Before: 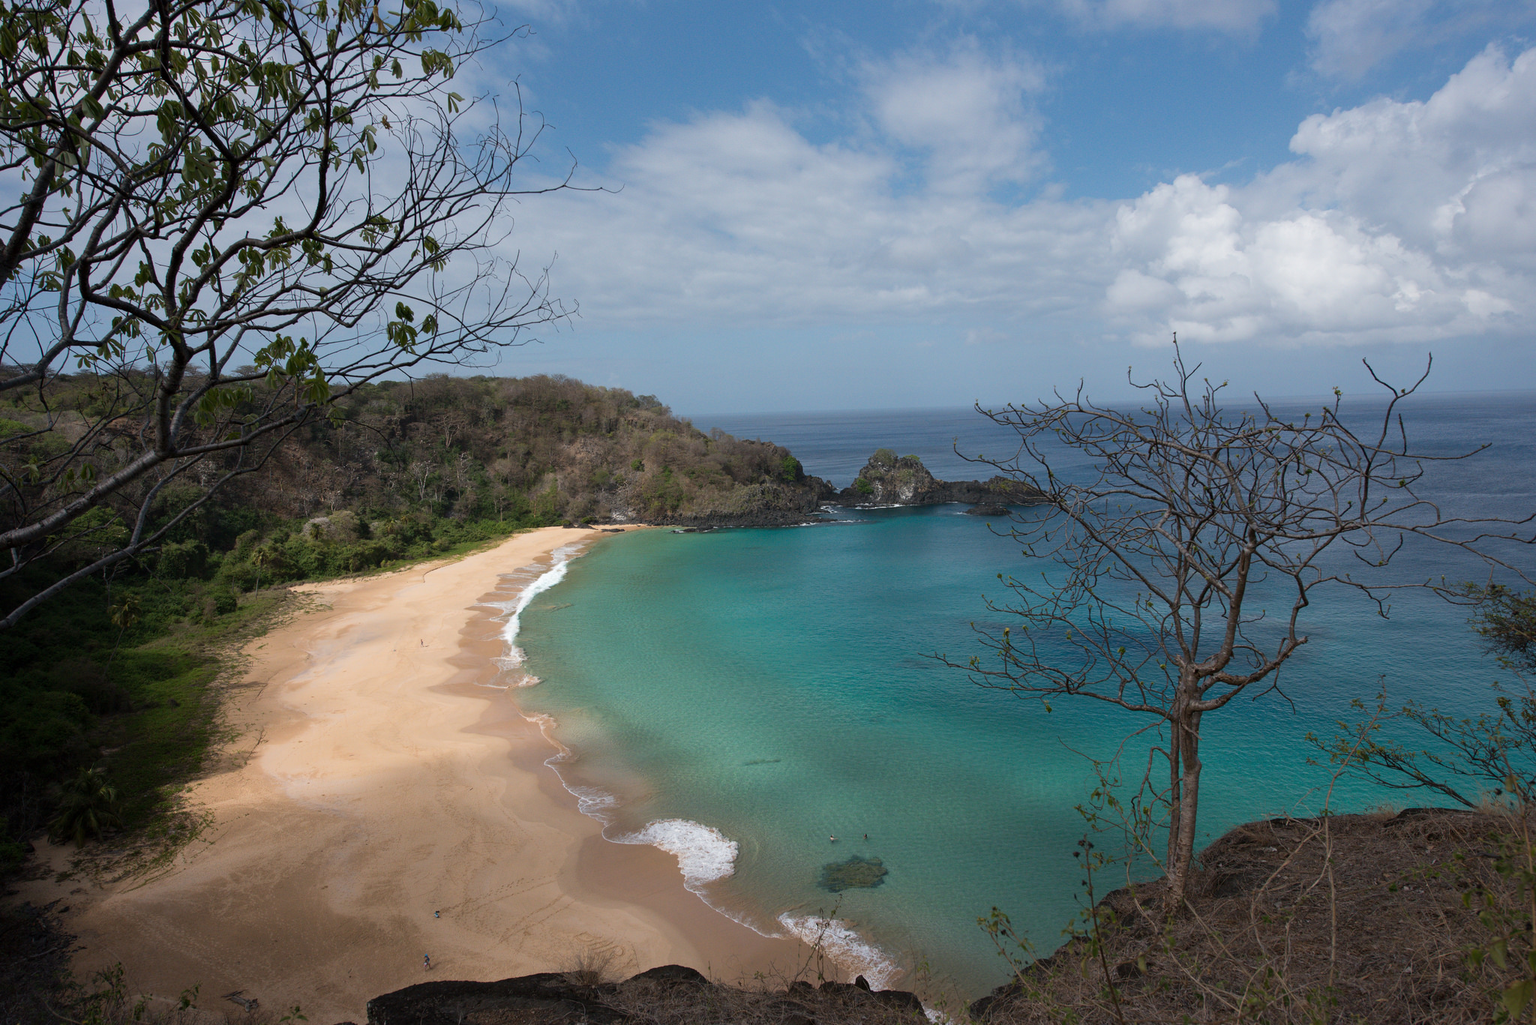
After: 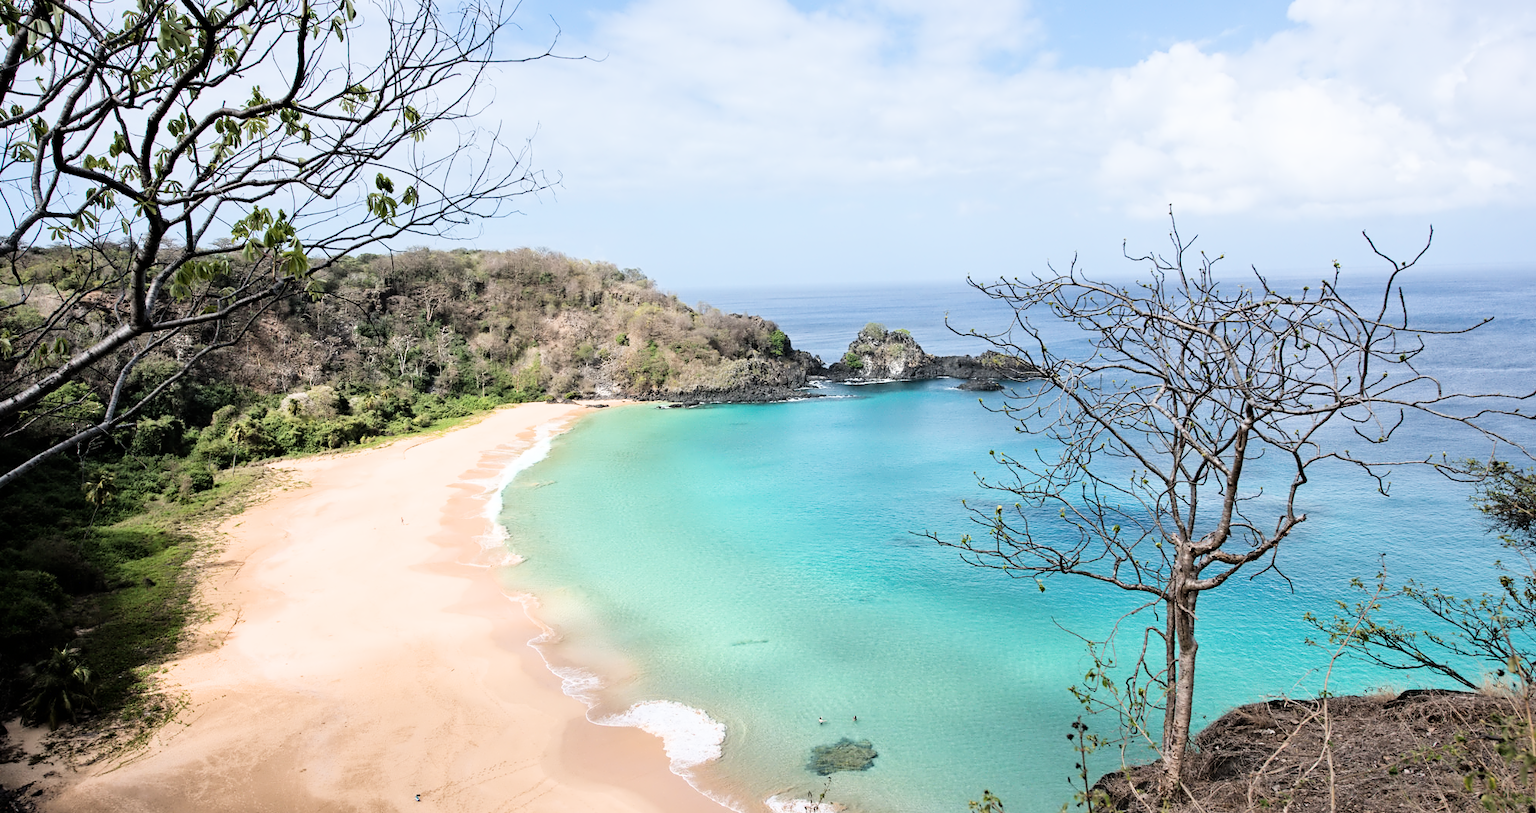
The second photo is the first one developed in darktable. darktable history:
contrast equalizer: y [[0.5, 0.542, 0.583, 0.625, 0.667, 0.708], [0.5 ×6], [0.5 ×6], [0, 0.033, 0.067, 0.1, 0.133, 0.167], [0, 0.05, 0.1, 0.15, 0.2, 0.25]], mix 0.588
exposure: exposure 2.042 EV, compensate exposure bias true, compensate highlight preservation false
crop and rotate: left 1.824%, top 12.98%, right 0.156%, bottom 9.204%
filmic rgb: black relative exposure -7.49 EV, white relative exposure 5 EV, hardness 3.34, contrast 1.3
